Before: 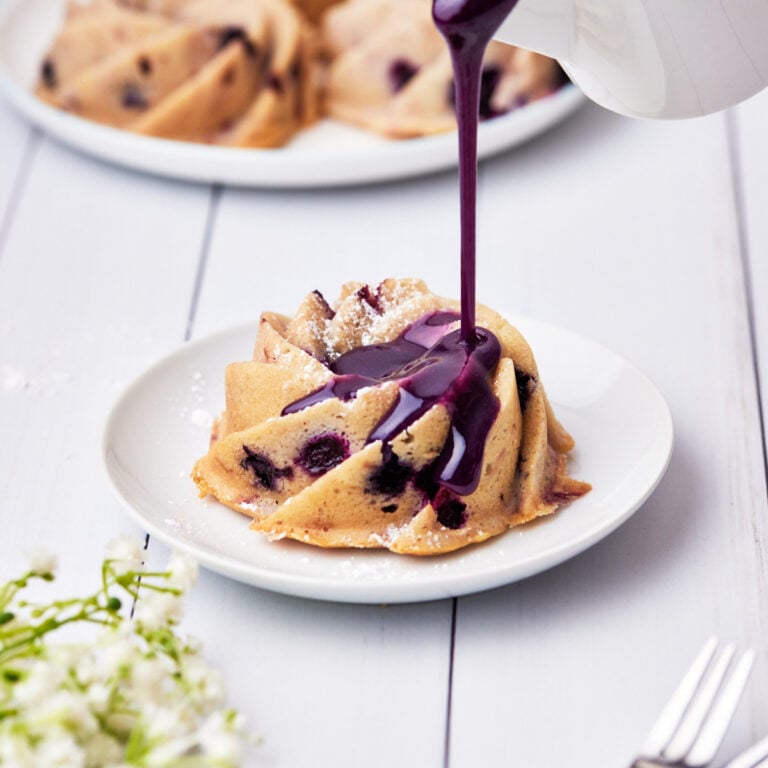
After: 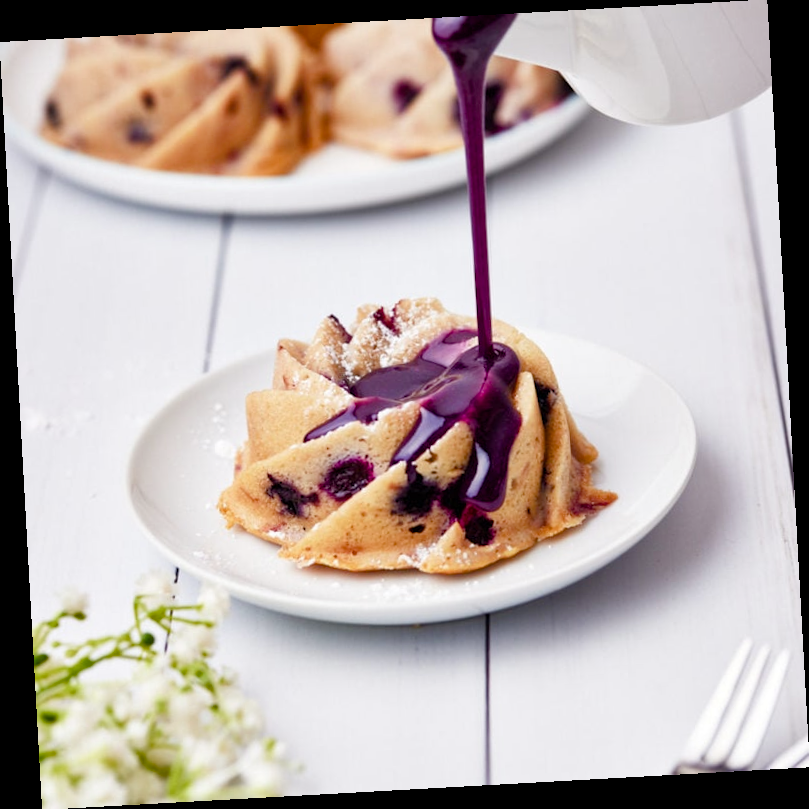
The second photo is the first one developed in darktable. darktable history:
rotate and perspective: rotation -3.18°, automatic cropping off
color balance rgb: perceptual saturation grading › global saturation 20%, perceptual saturation grading › highlights -25%, perceptual saturation grading › shadows 50%, global vibrance -25%
